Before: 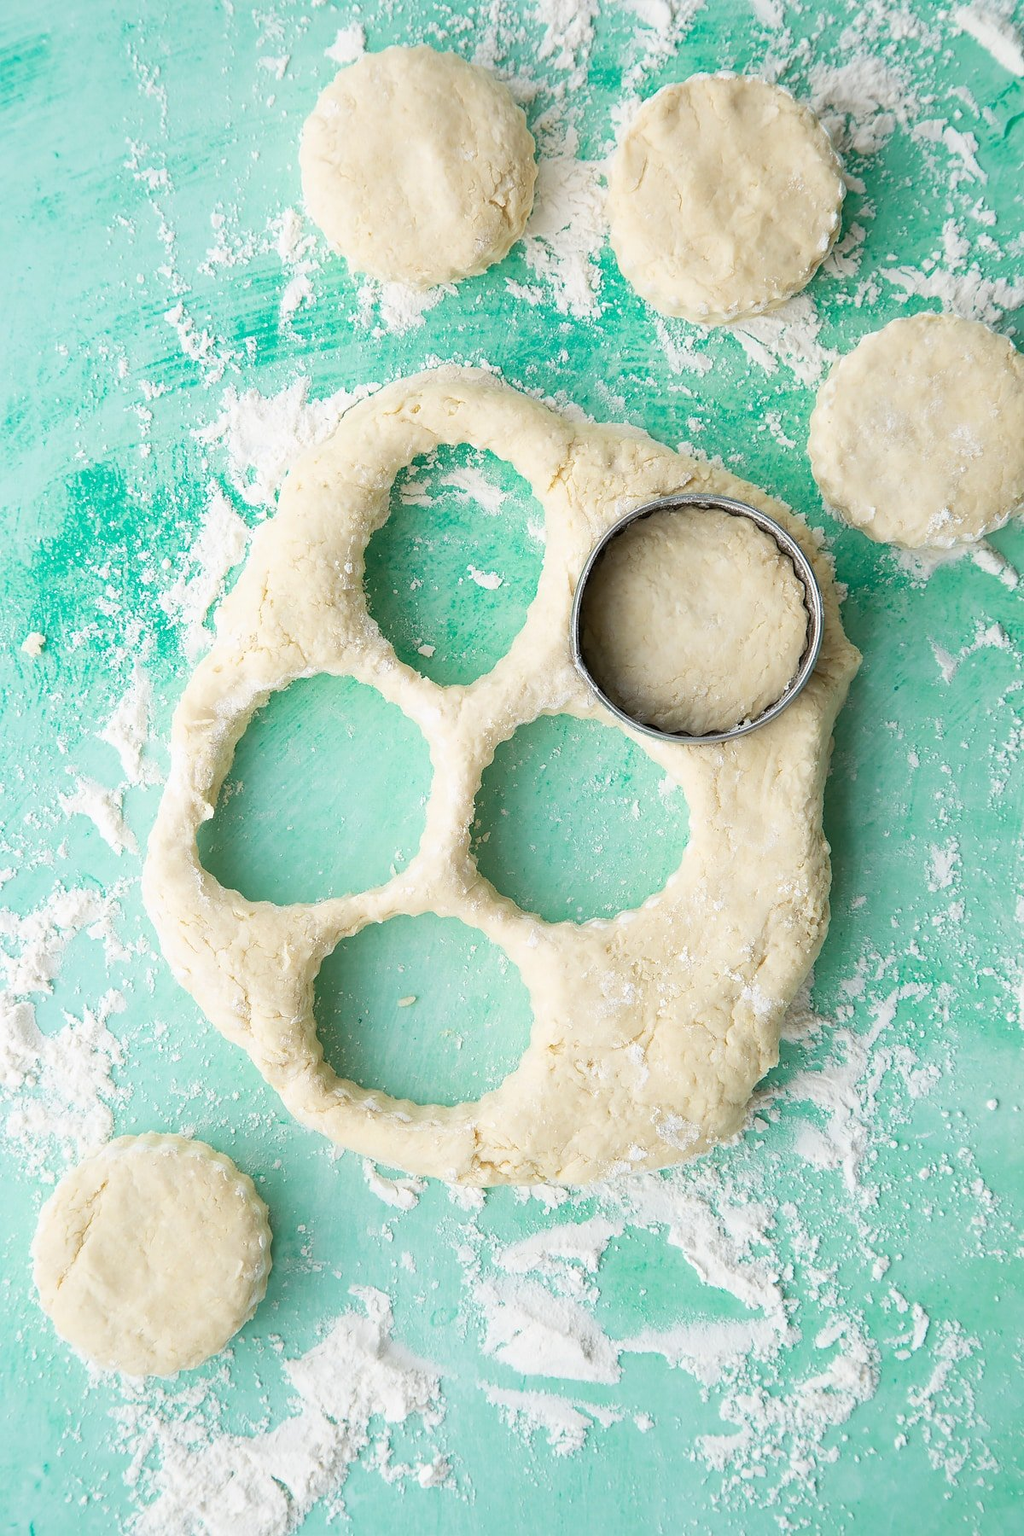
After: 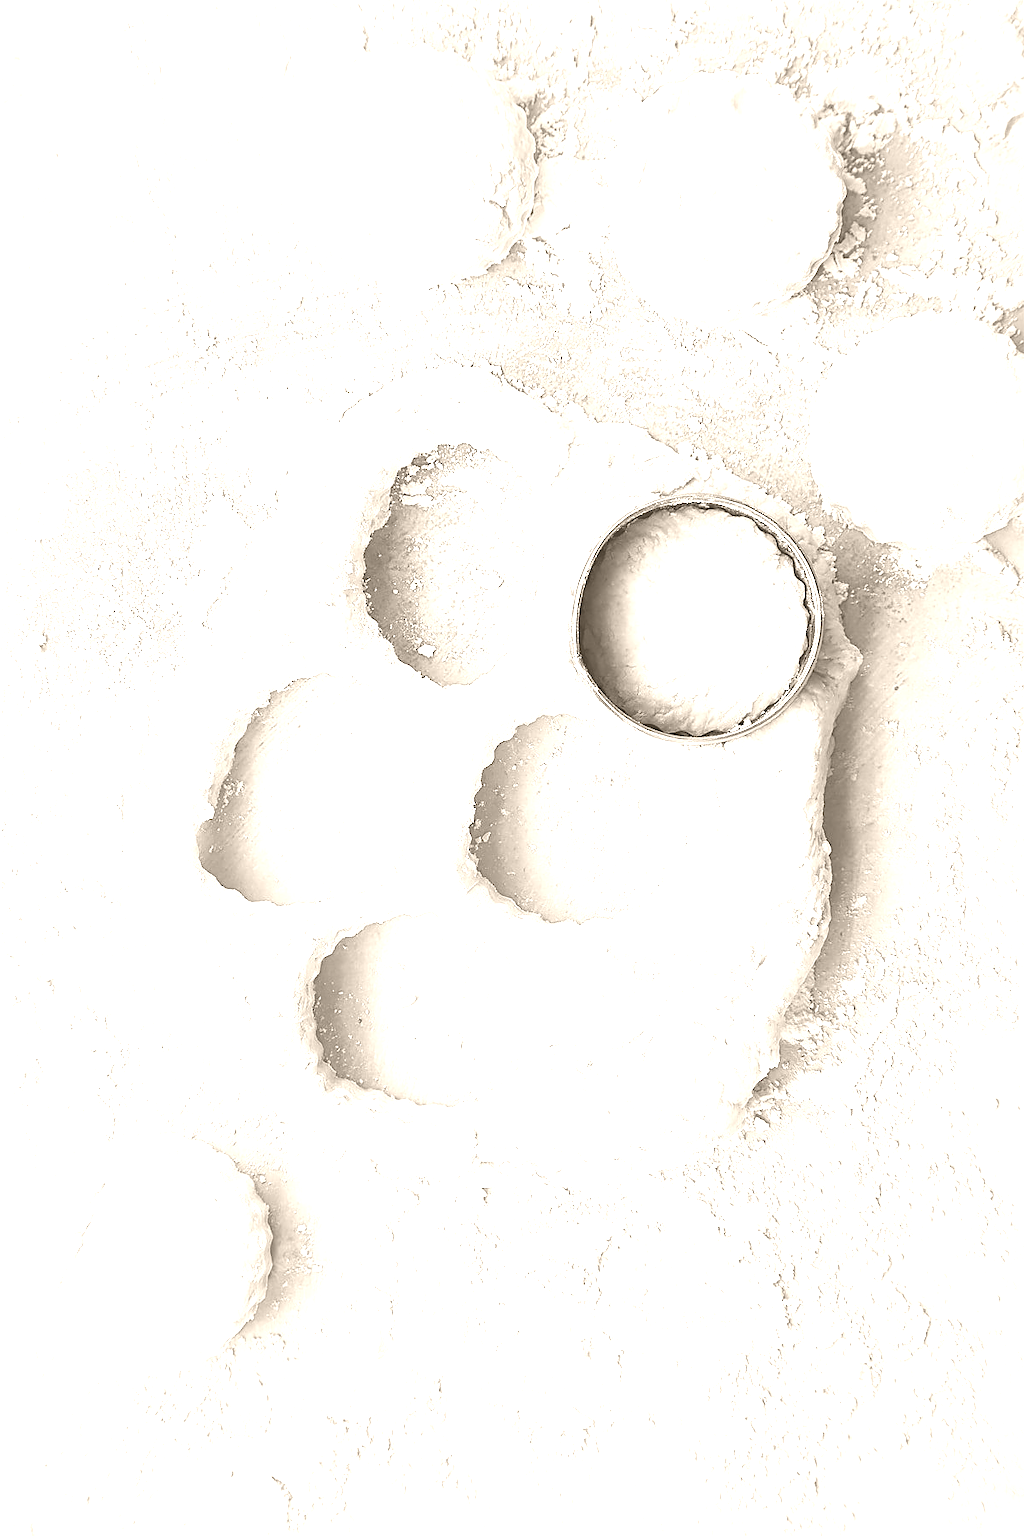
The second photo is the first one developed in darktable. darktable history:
colorize: hue 34.49°, saturation 35.33%, source mix 100%, version 1
tone equalizer: -8 EV -0.417 EV, -7 EV -0.389 EV, -6 EV -0.333 EV, -5 EV -0.222 EV, -3 EV 0.222 EV, -2 EV 0.333 EV, -1 EV 0.389 EV, +0 EV 0.417 EV, edges refinement/feathering 500, mask exposure compensation -1.57 EV, preserve details no
sharpen: radius 1.967
